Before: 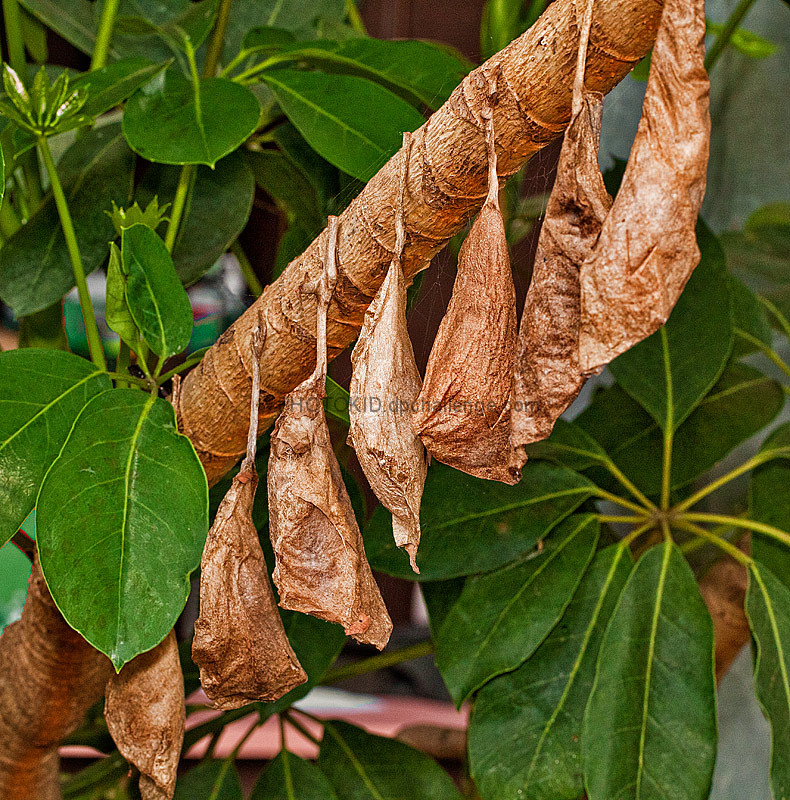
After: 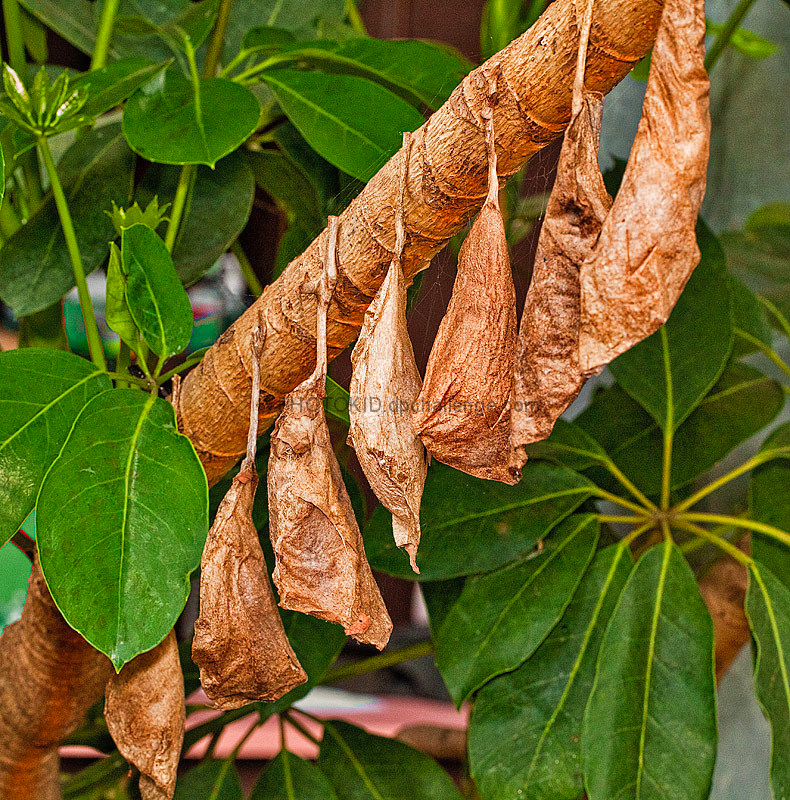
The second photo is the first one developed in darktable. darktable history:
contrast brightness saturation: contrast 0.073, brightness 0.08, saturation 0.183
